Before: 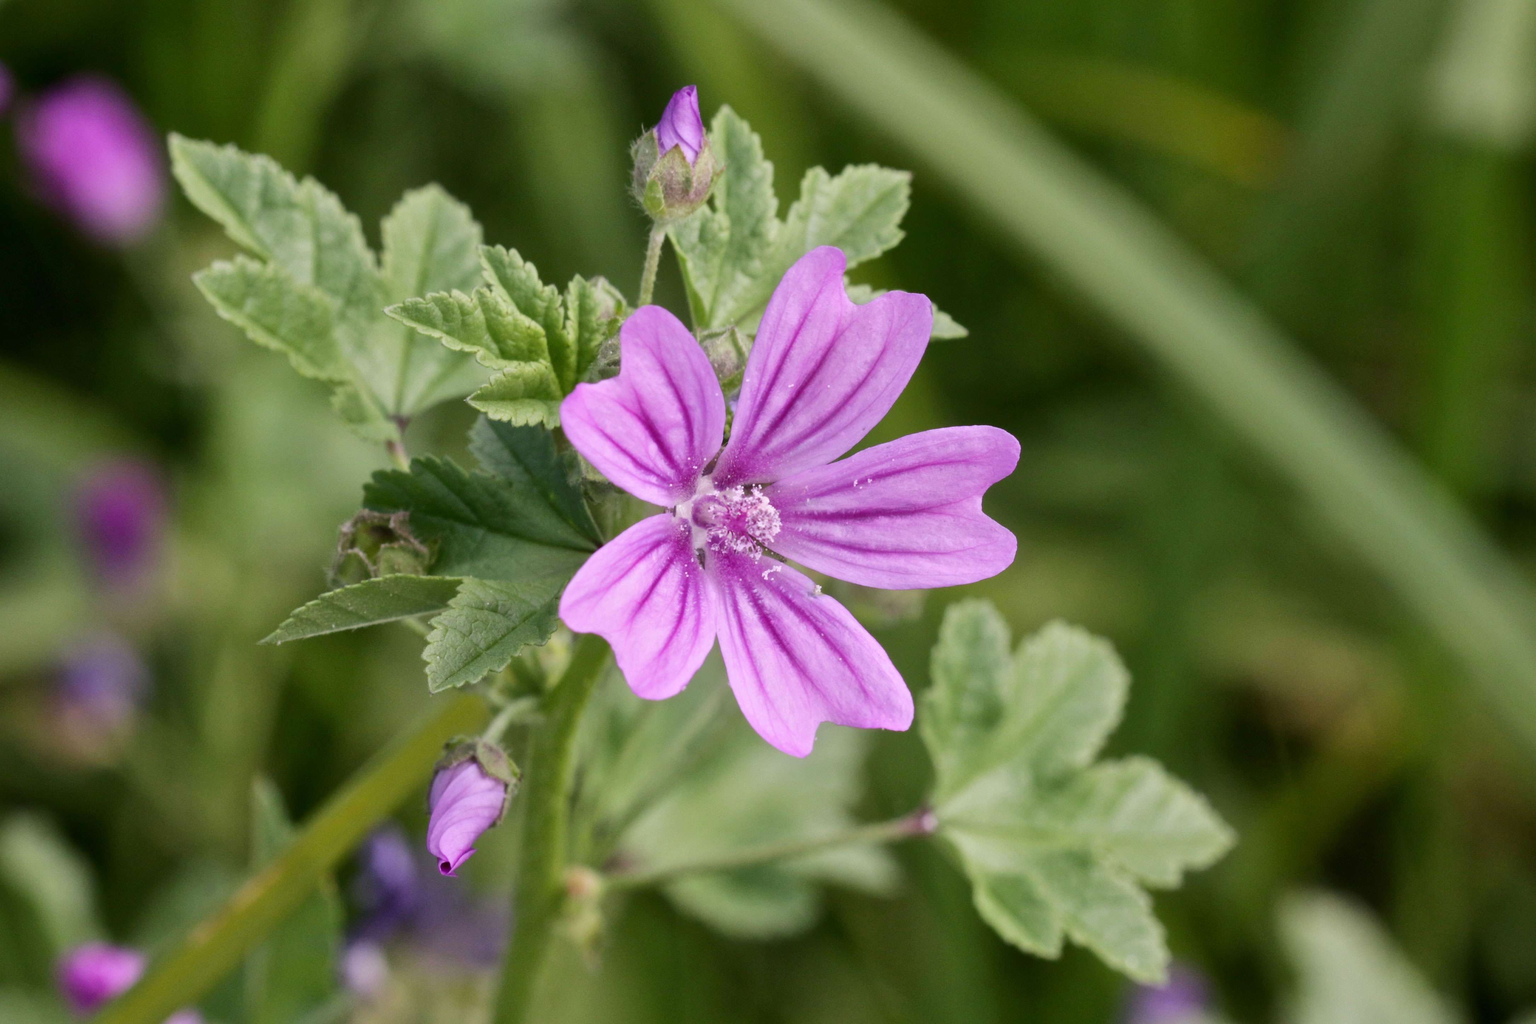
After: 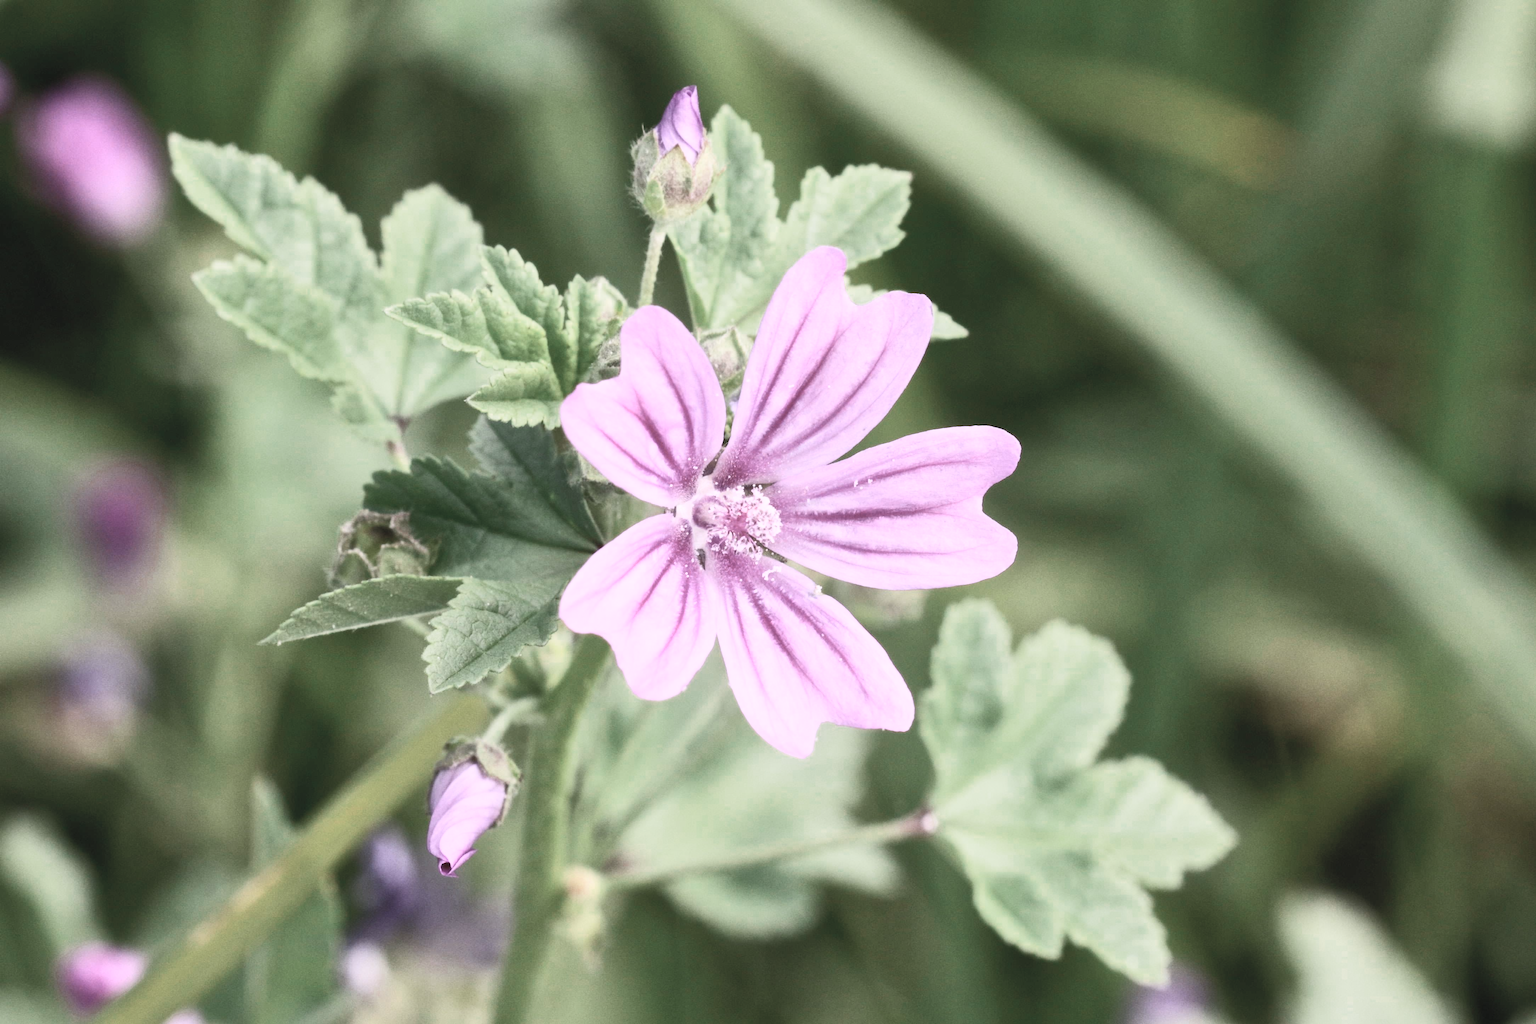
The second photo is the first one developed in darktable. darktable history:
contrast brightness saturation: contrast 0.43, brightness 0.56, saturation -0.19
color zones: curves: ch0 [(0, 0.5) (0.125, 0.4) (0.25, 0.5) (0.375, 0.4) (0.5, 0.4) (0.625, 0.6) (0.75, 0.6) (0.875, 0.5)]; ch1 [(0, 0.35) (0.125, 0.45) (0.25, 0.35) (0.375, 0.35) (0.5, 0.35) (0.625, 0.35) (0.75, 0.45) (0.875, 0.35)]; ch2 [(0, 0.6) (0.125, 0.5) (0.25, 0.5) (0.375, 0.6) (0.5, 0.6) (0.625, 0.5) (0.75, 0.5) (0.875, 0.5)]
